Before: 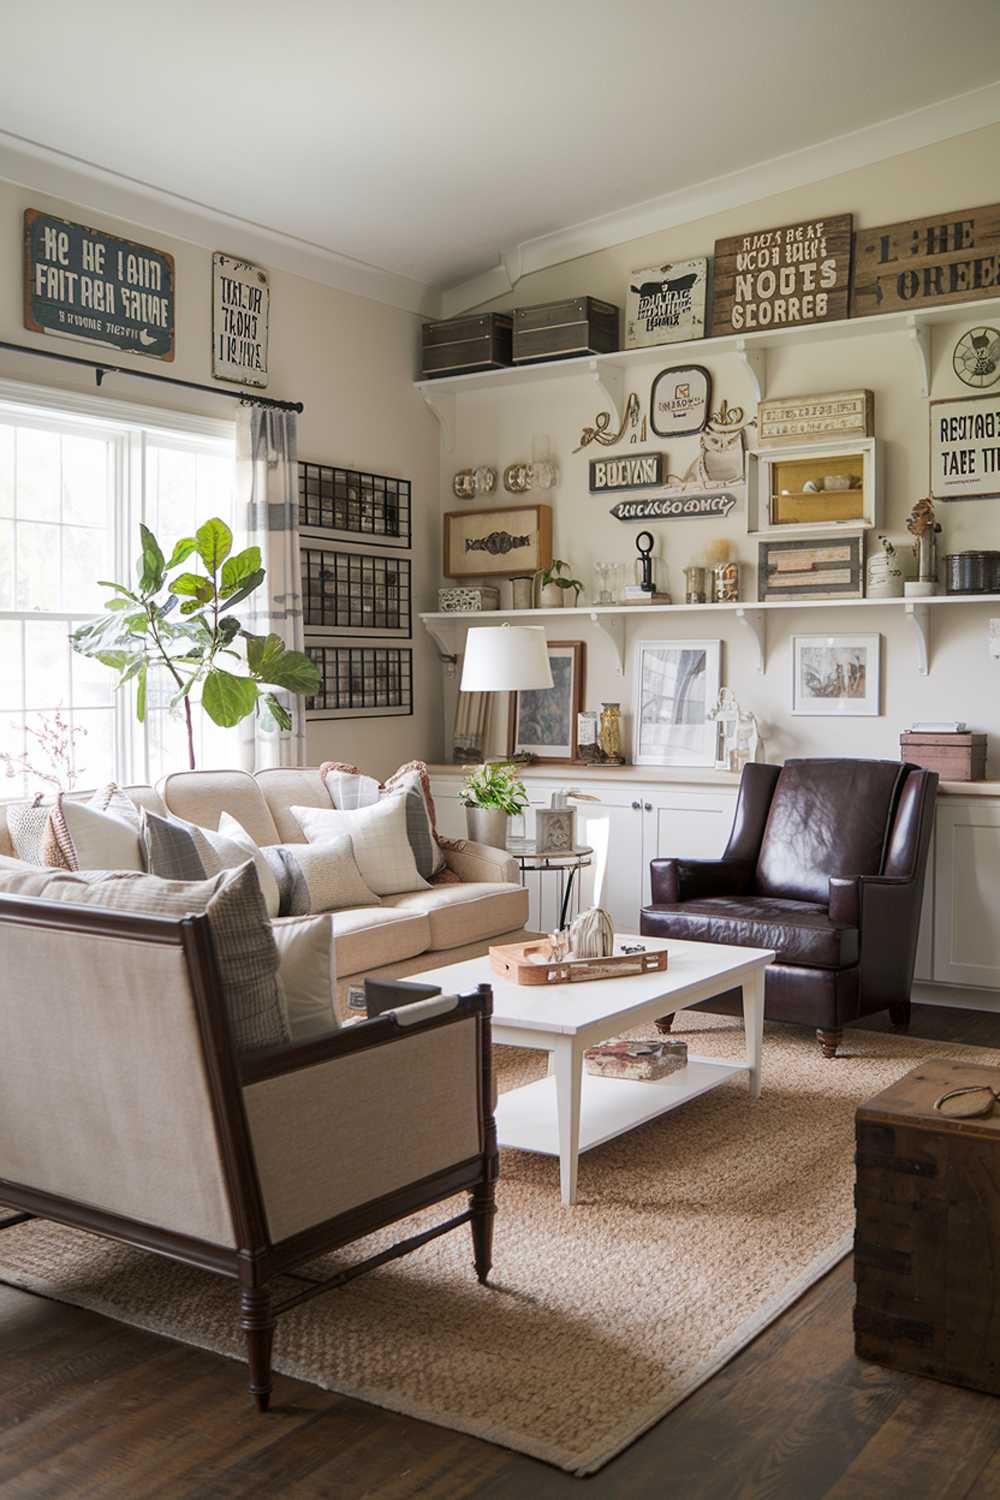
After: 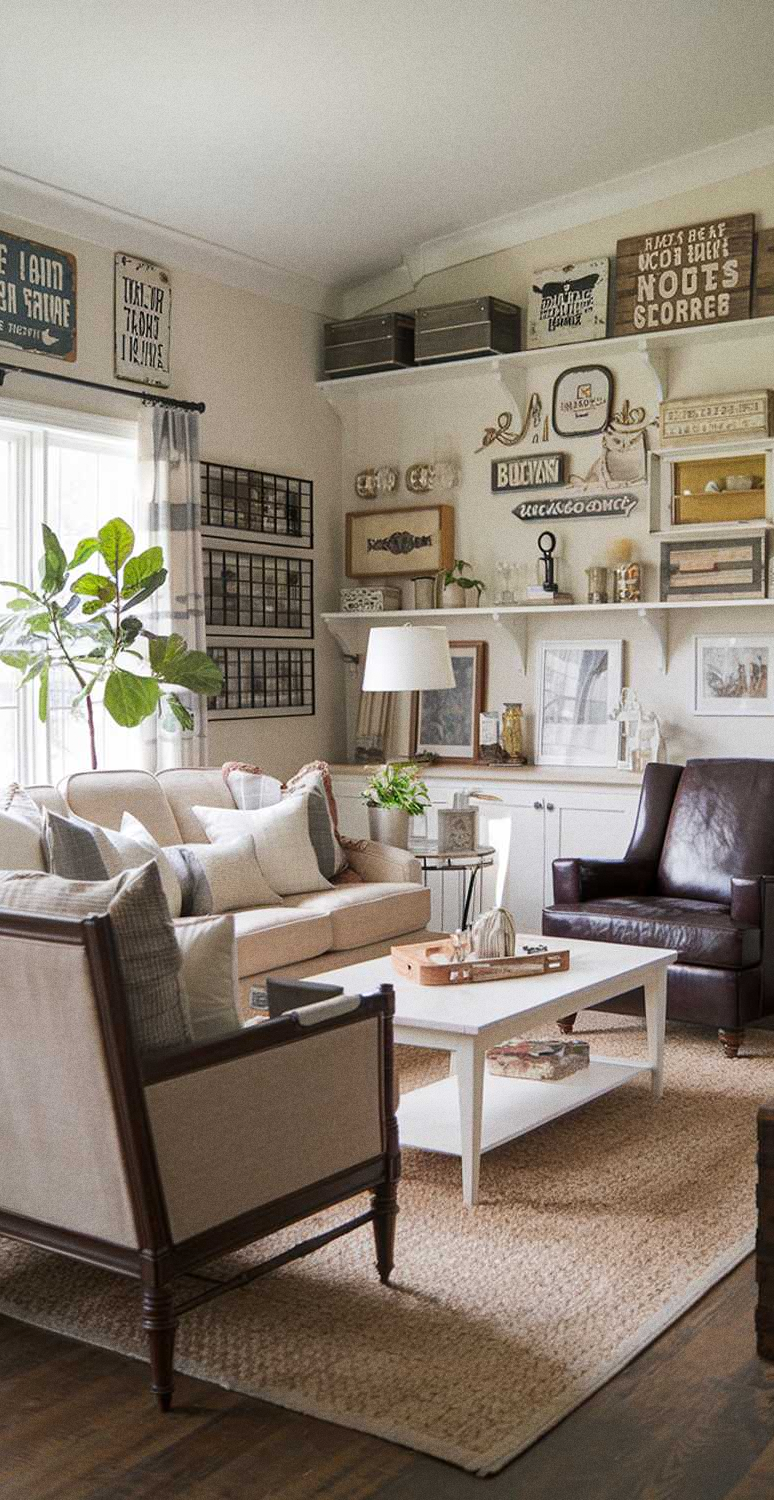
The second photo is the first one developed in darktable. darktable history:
crop: left 9.88%, right 12.664%
grain: strength 26%
